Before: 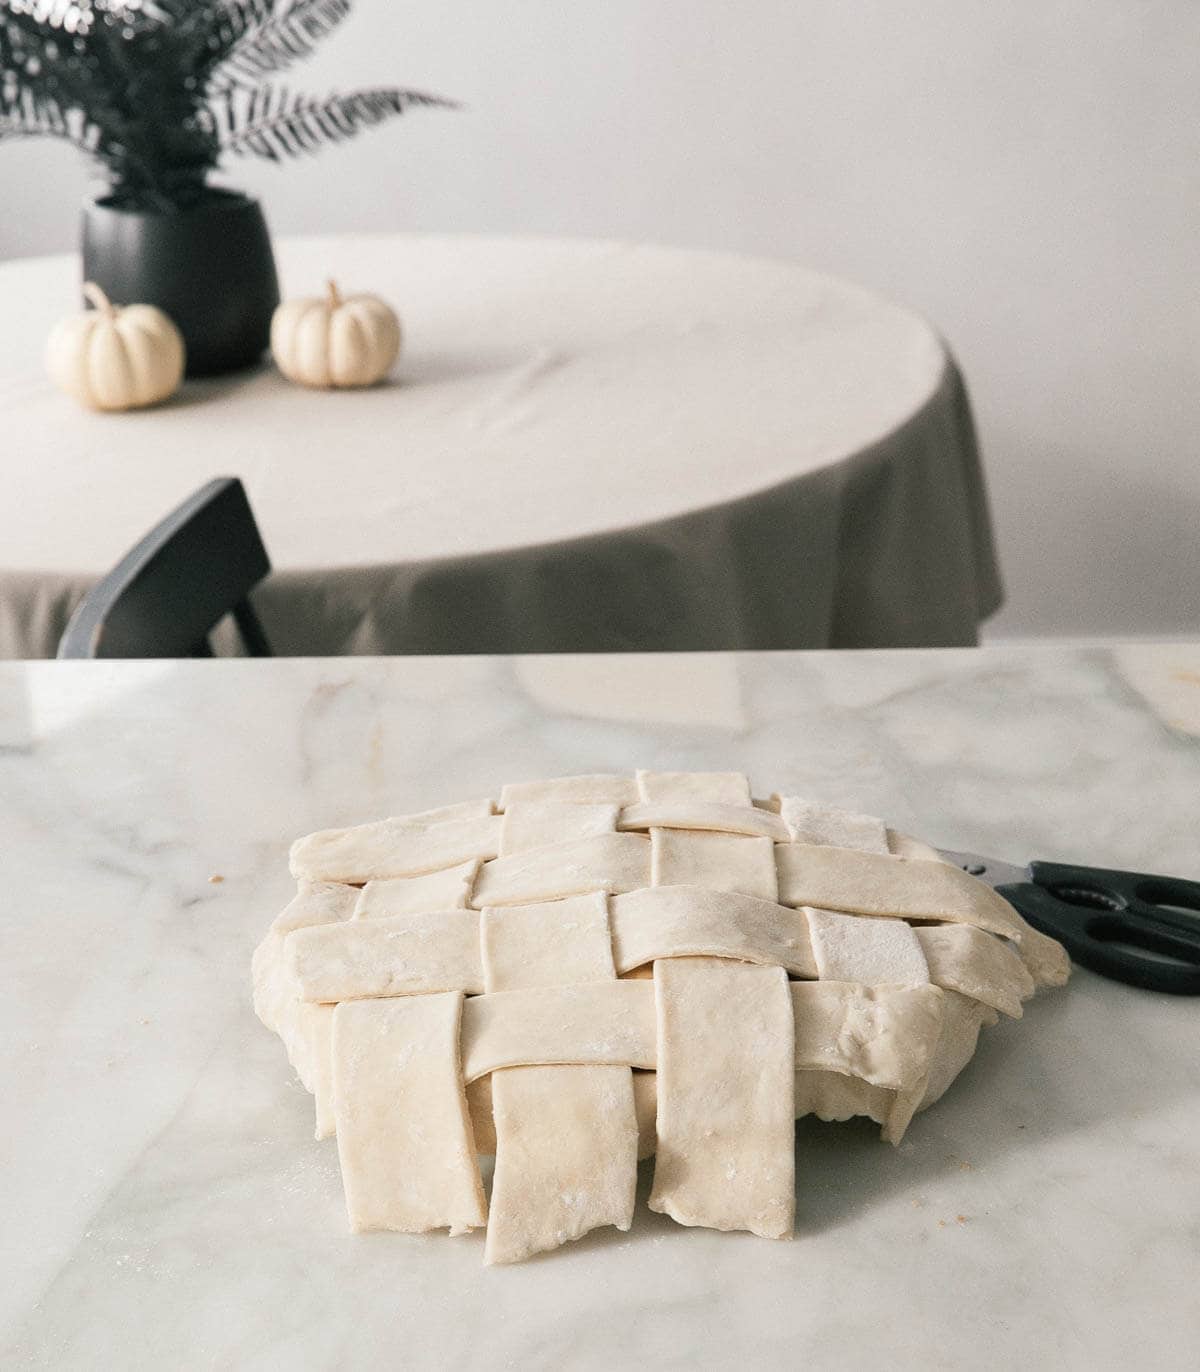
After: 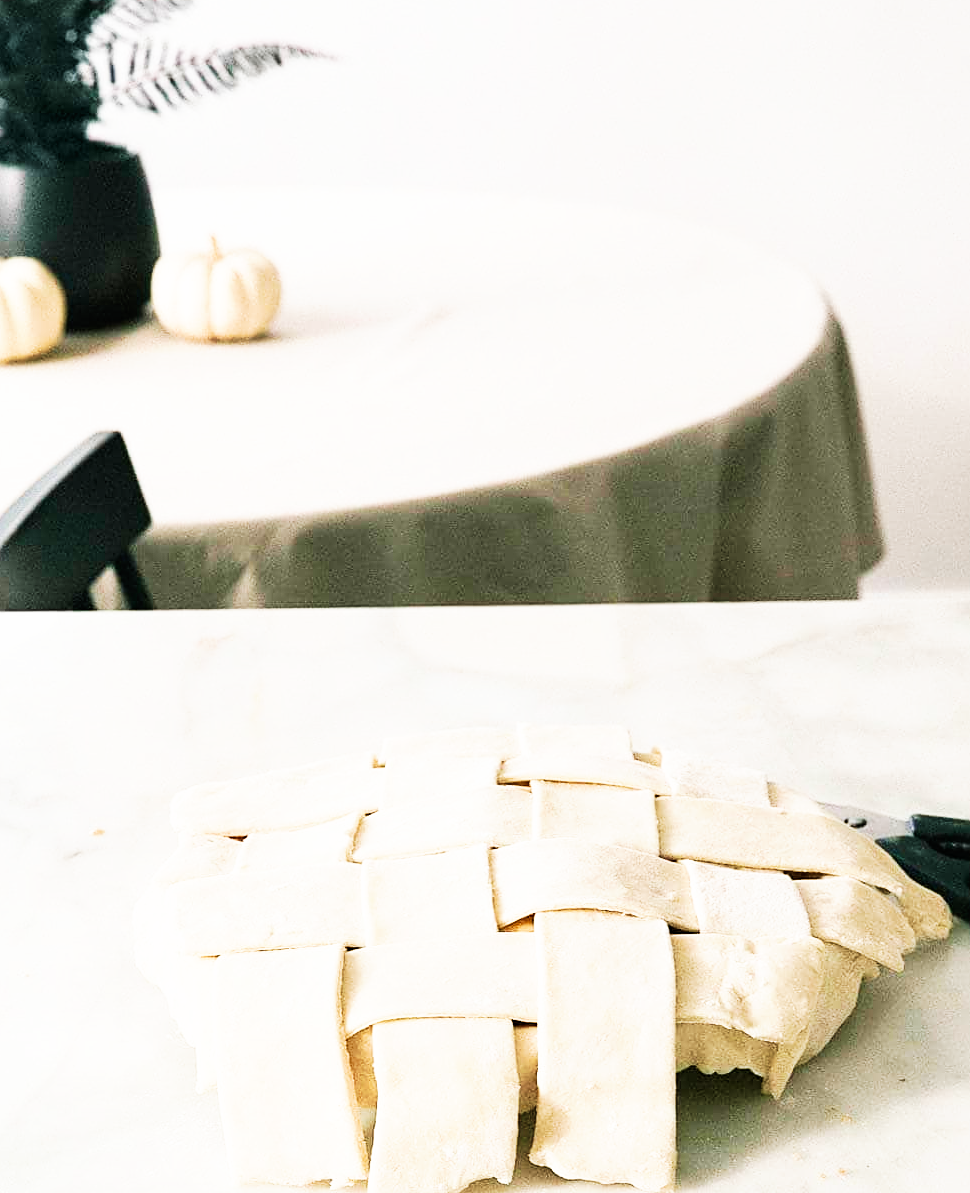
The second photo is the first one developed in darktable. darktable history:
crop: left 9.929%, top 3.475%, right 9.188%, bottom 9.529%
sharpen: on, module defaults
base curve: curves: ch0 [(0, 0) (0.007, 0.004) (0.027, 0.03) (0.046, 0.07) (0.207, 0.54) (0.442, 0.872) (0.673, 0.972) (1, 1)], preserve colors none
velvia: strength 45%
